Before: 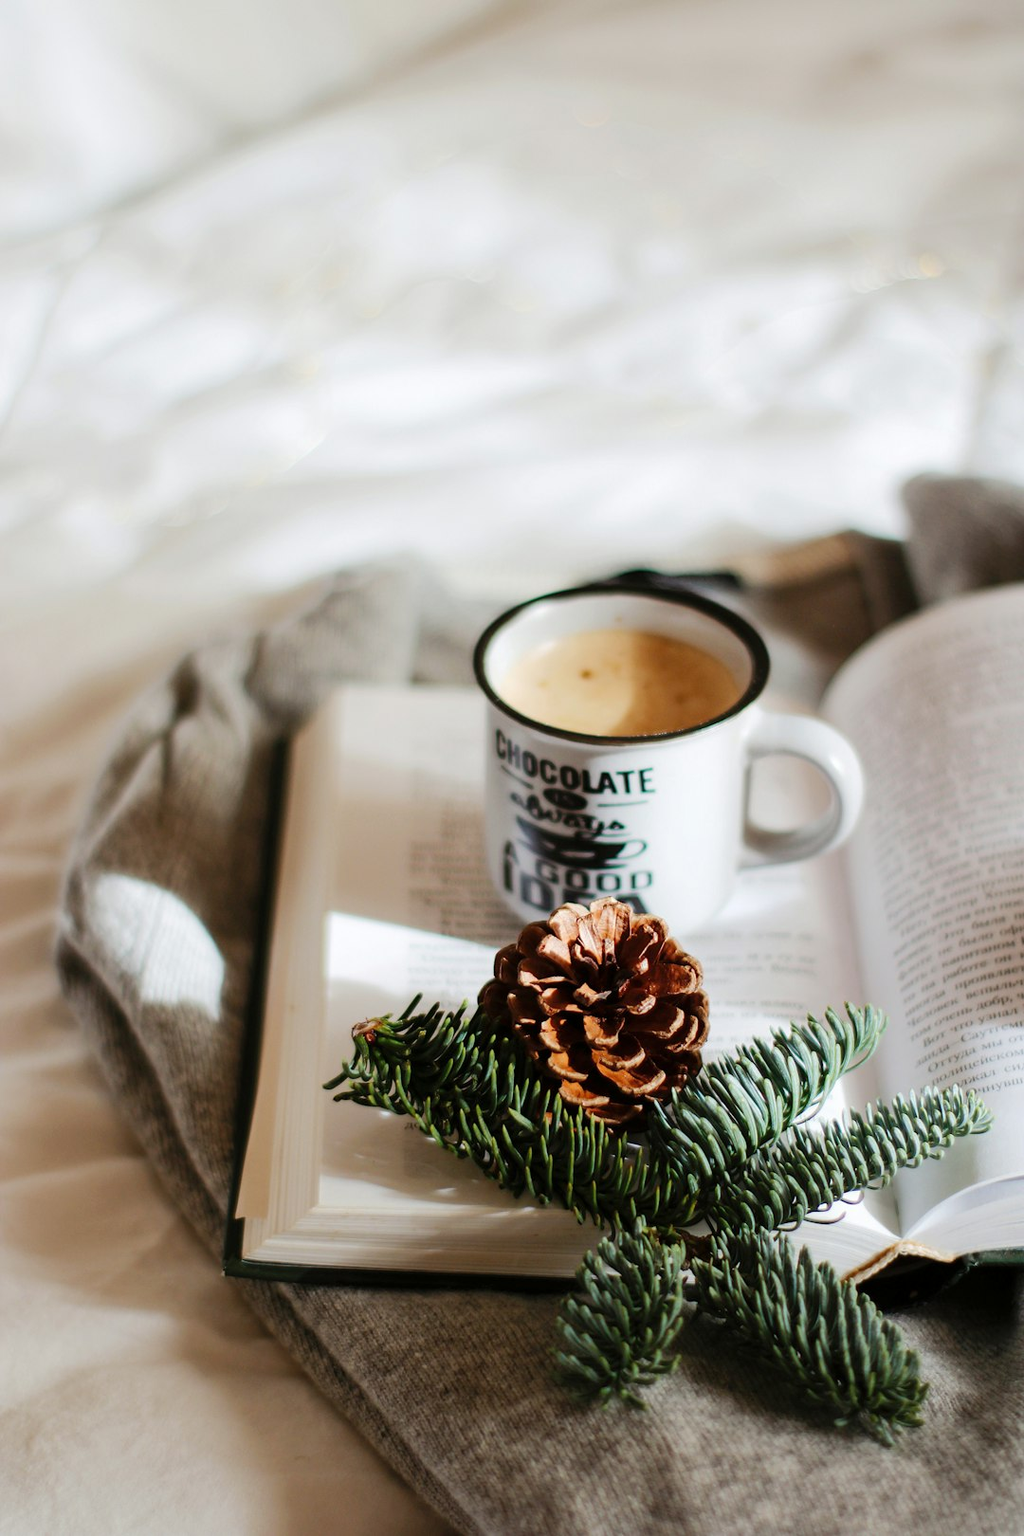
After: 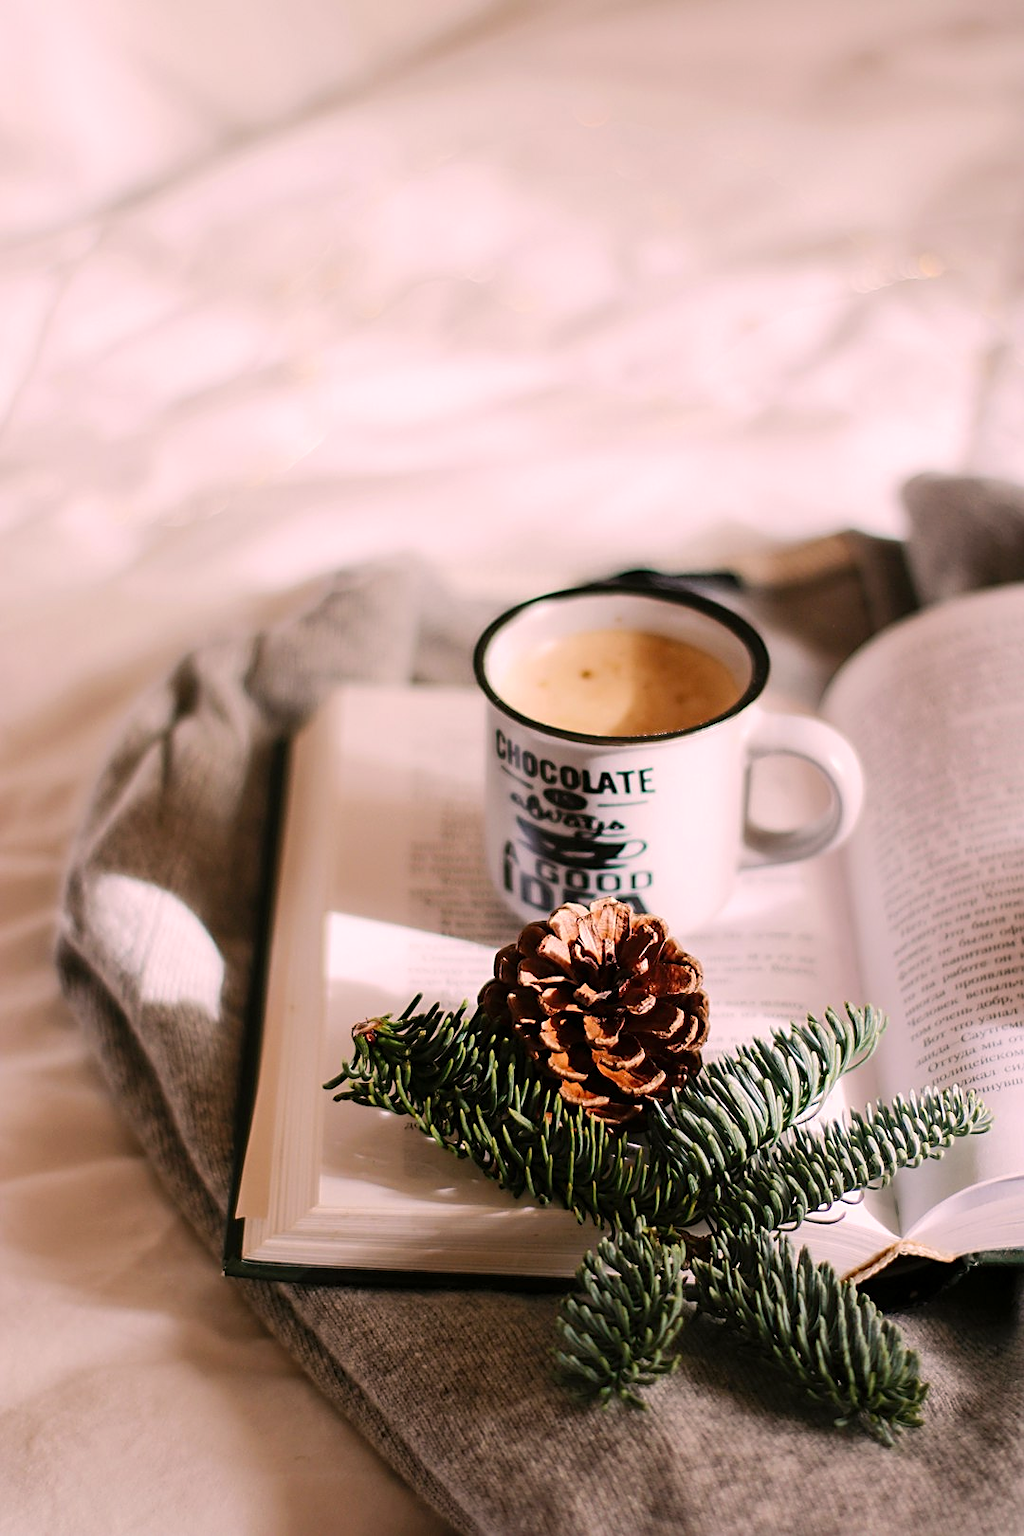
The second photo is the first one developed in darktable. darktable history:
color correction: highlights a* 14.64, highlights b* 4.78
sharpen: on, module defaults
